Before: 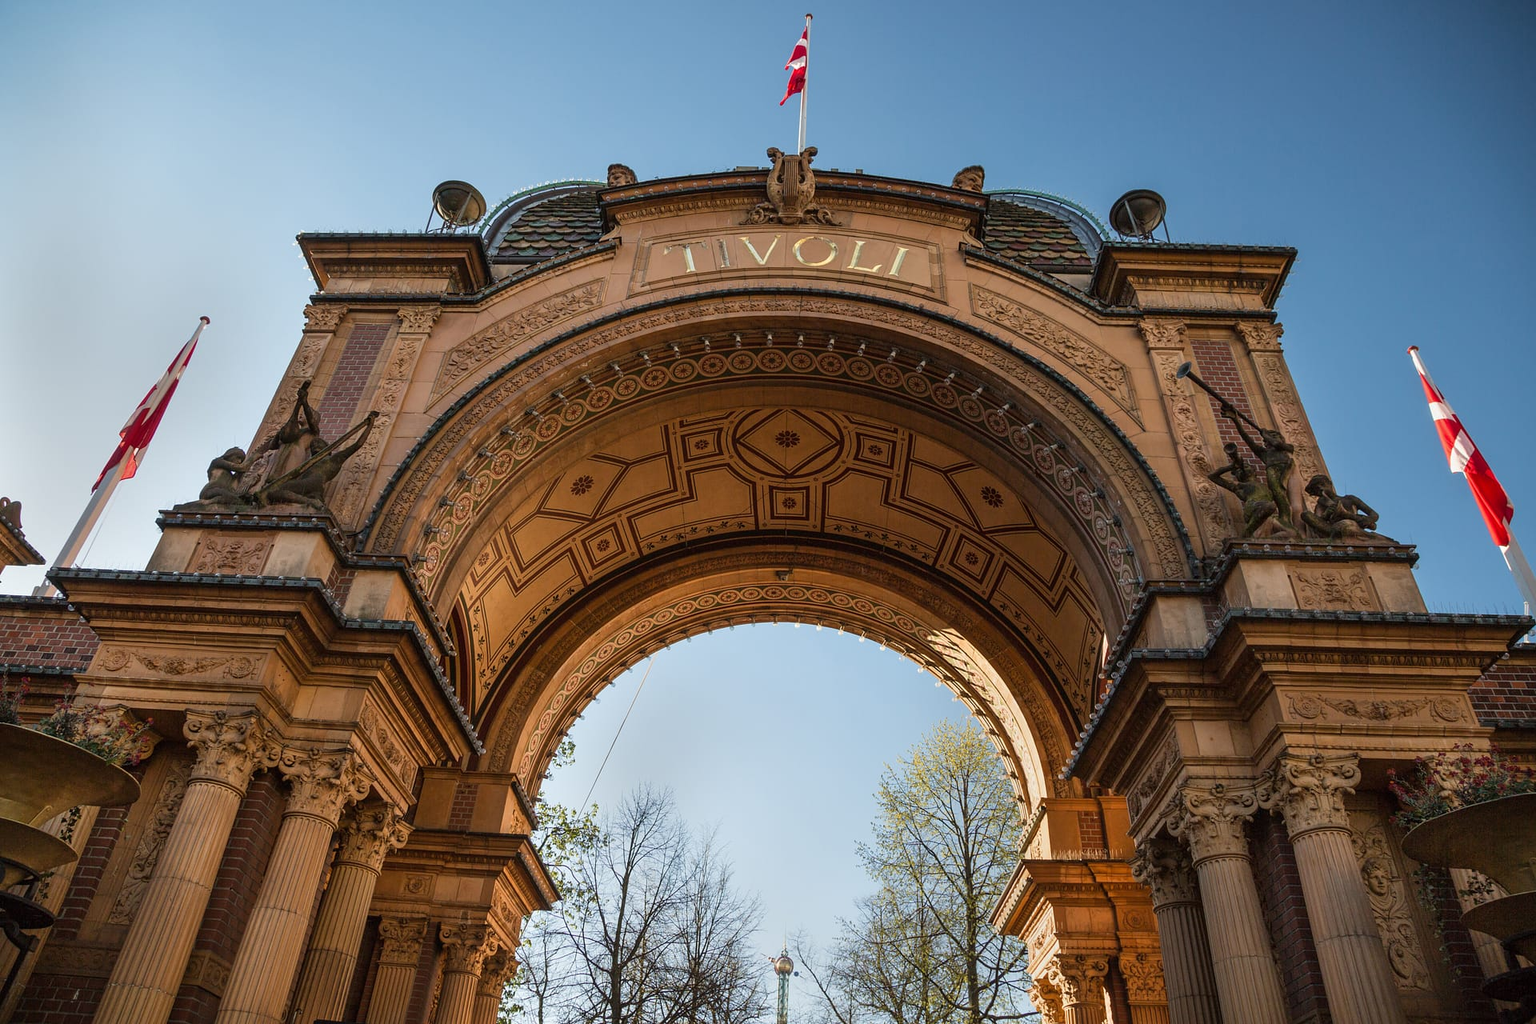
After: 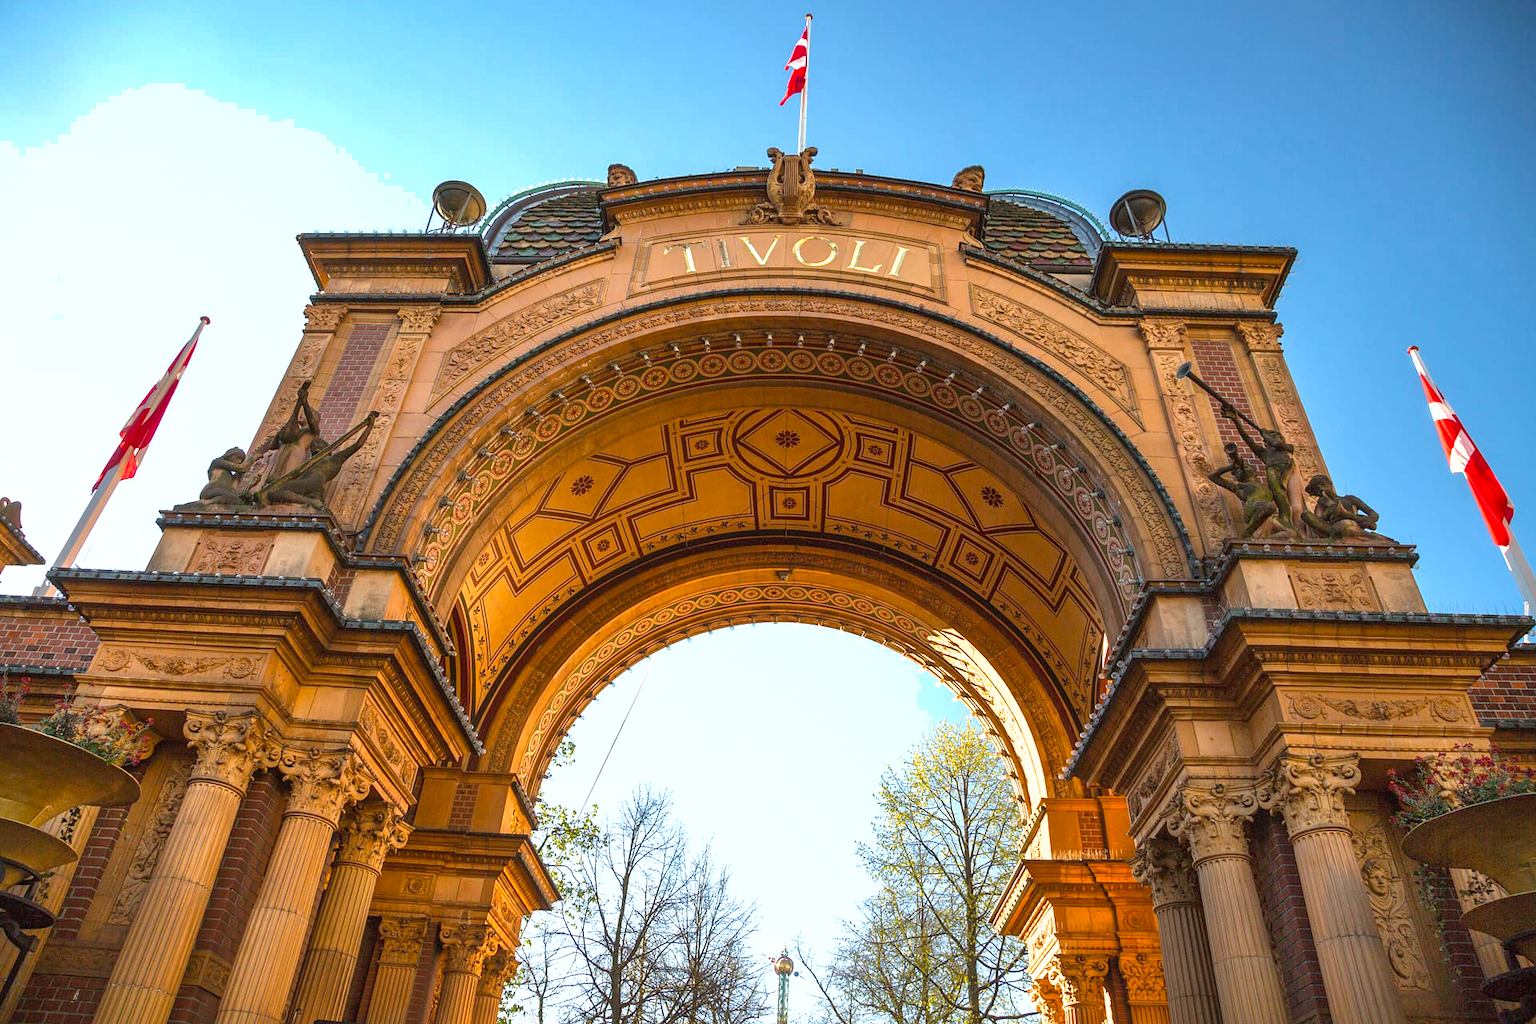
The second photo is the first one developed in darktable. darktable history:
exposure: exposure 0.943 EV, compensate highlight preservation false
color balance: output saturation 120%
shadows and highlights: on, module defaults
